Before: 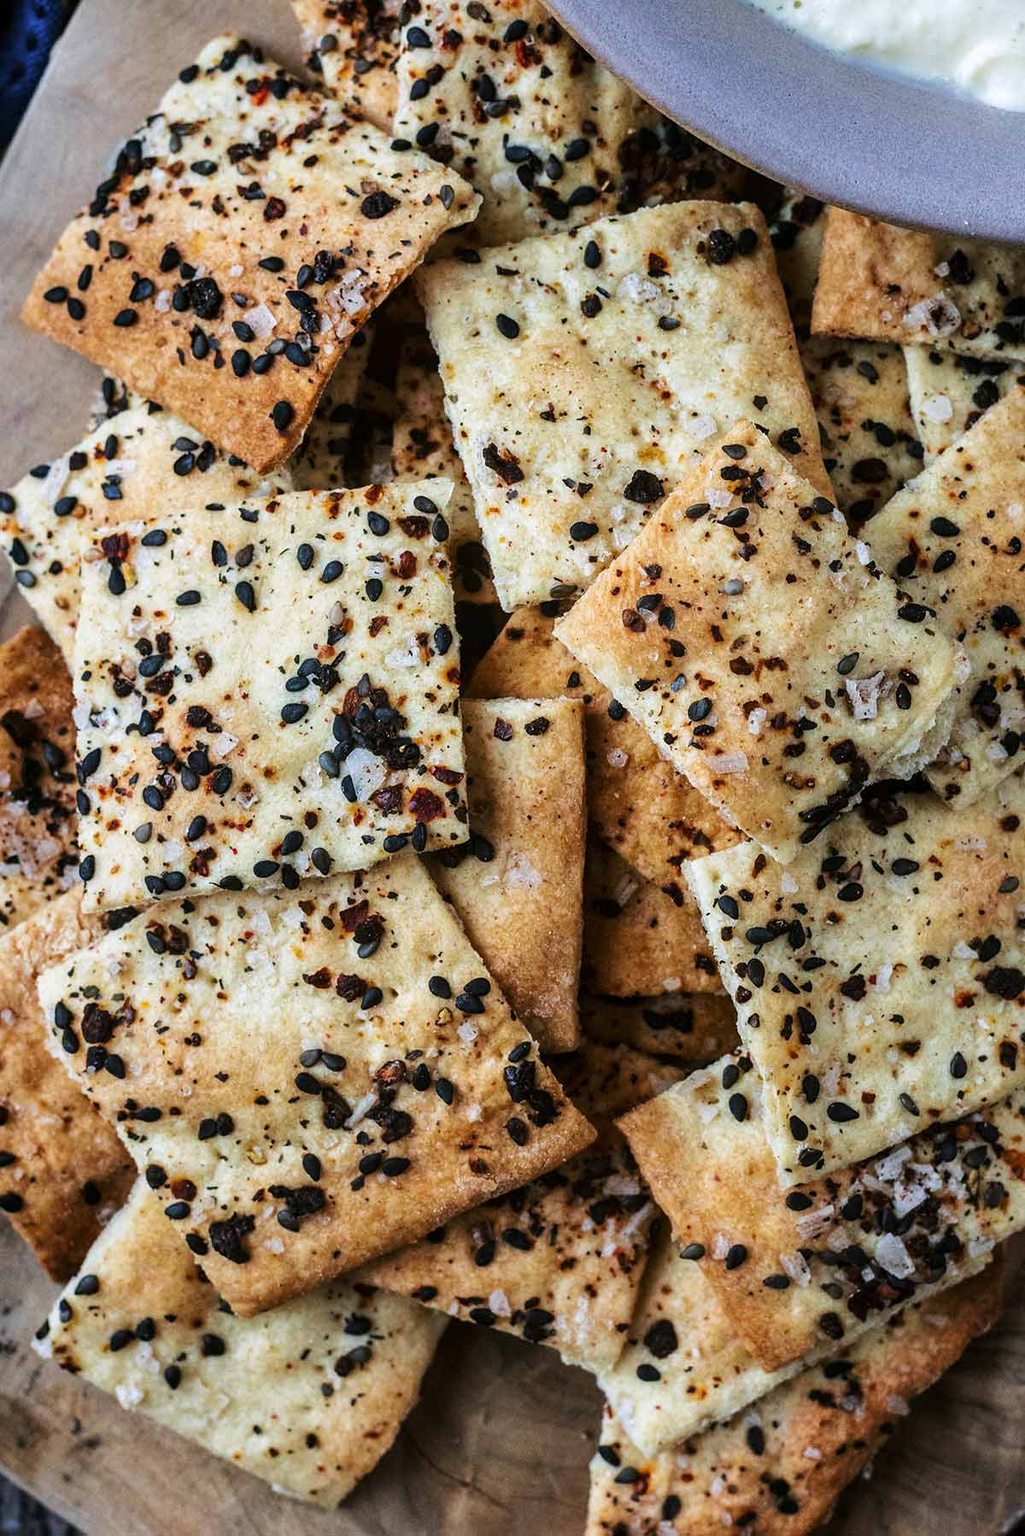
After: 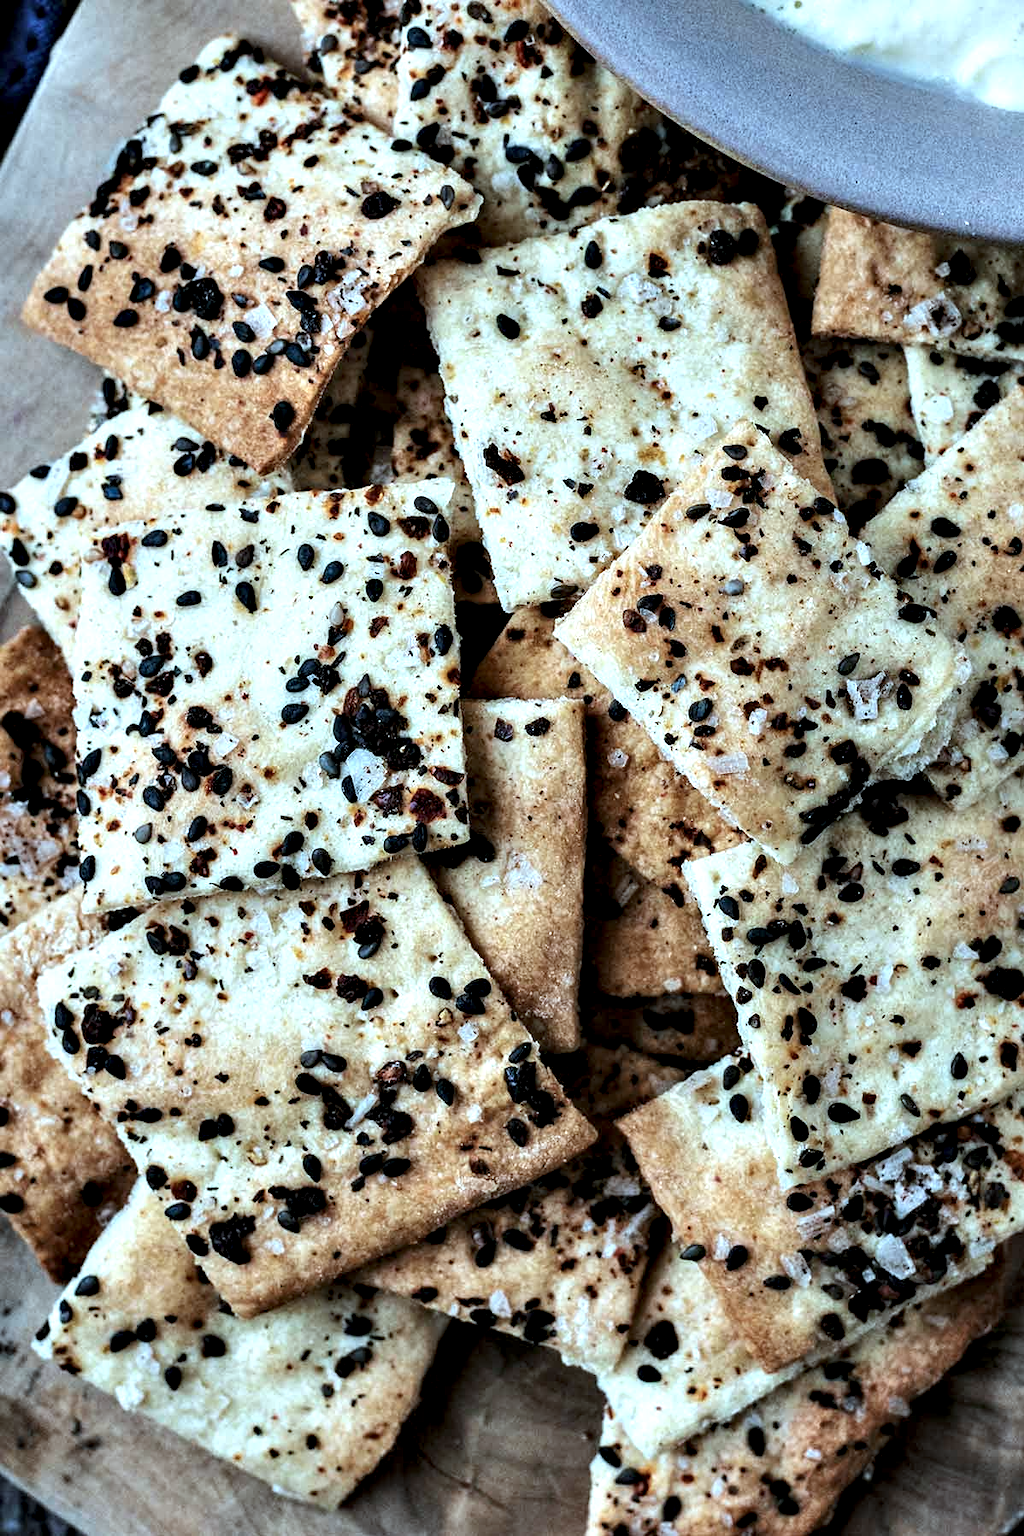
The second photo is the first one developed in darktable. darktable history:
contrast equalizer: y [[0.6 ×6], [0.55 ×6], [0 ×6], [0 ×6], [0 ×6]], mix 0.764
exposure: exposure 0.232 EV, compensate highlight preservation false
color correction: highlights a* -12.78, highlights b* -17.49, saturation 0.706
